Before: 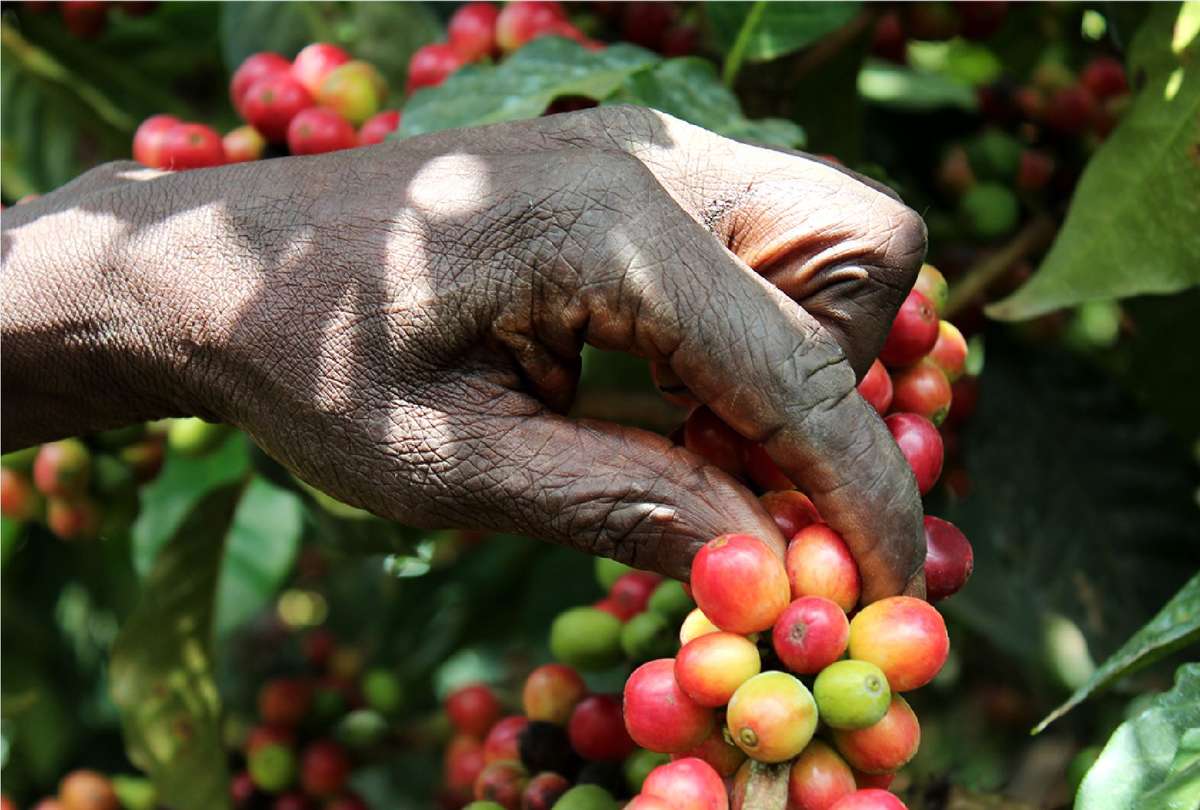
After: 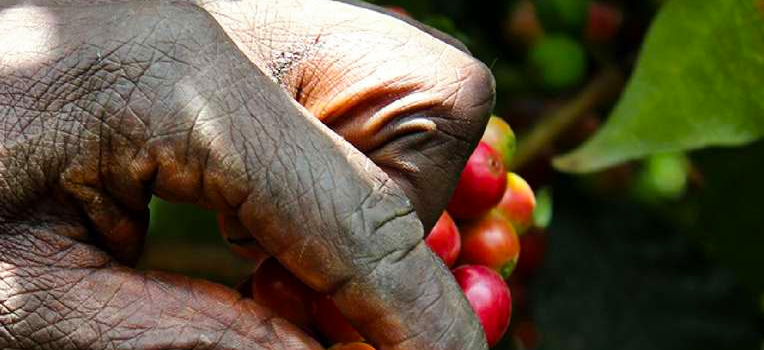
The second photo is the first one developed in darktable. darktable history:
color balance rgb: linear chroma grading › global chroma 8.33%, perceptual saturation grading › global saturation 18.52%, global vibrance 7.87%
split-toning: shadows › saturation 0.61, highlights › saturation 0.58, balance -28.74, compress 87.36%
crop: left 36.005%, top 18.293%, right 0.31%, bottom 38.444%
